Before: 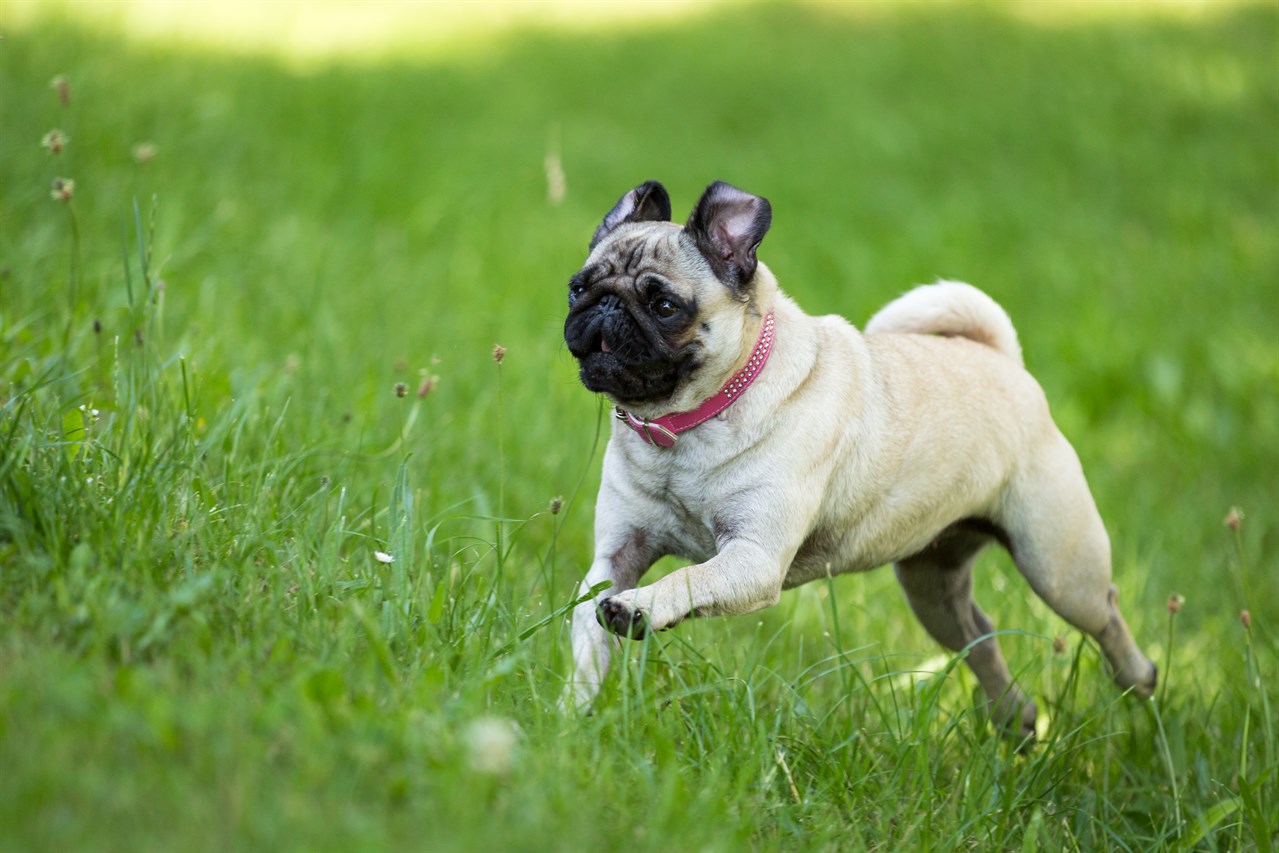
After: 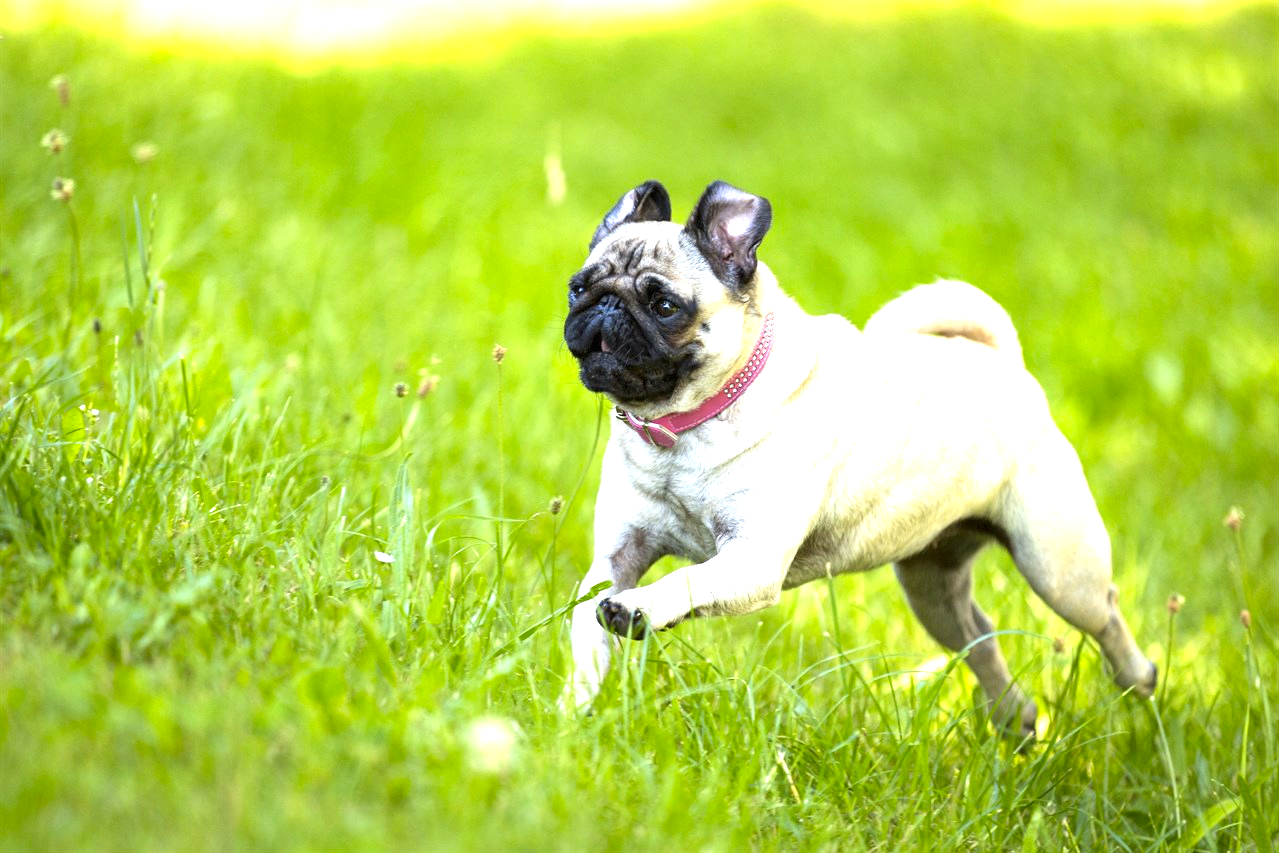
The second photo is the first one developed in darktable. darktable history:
color contrast: green-magenta contrast 0.85, blue-yellow contrast 1.25, unbound 0
exposure: black level correction 0, exposure 1.198 EV, compensate exposure bias true, compensate highlight preservation false
